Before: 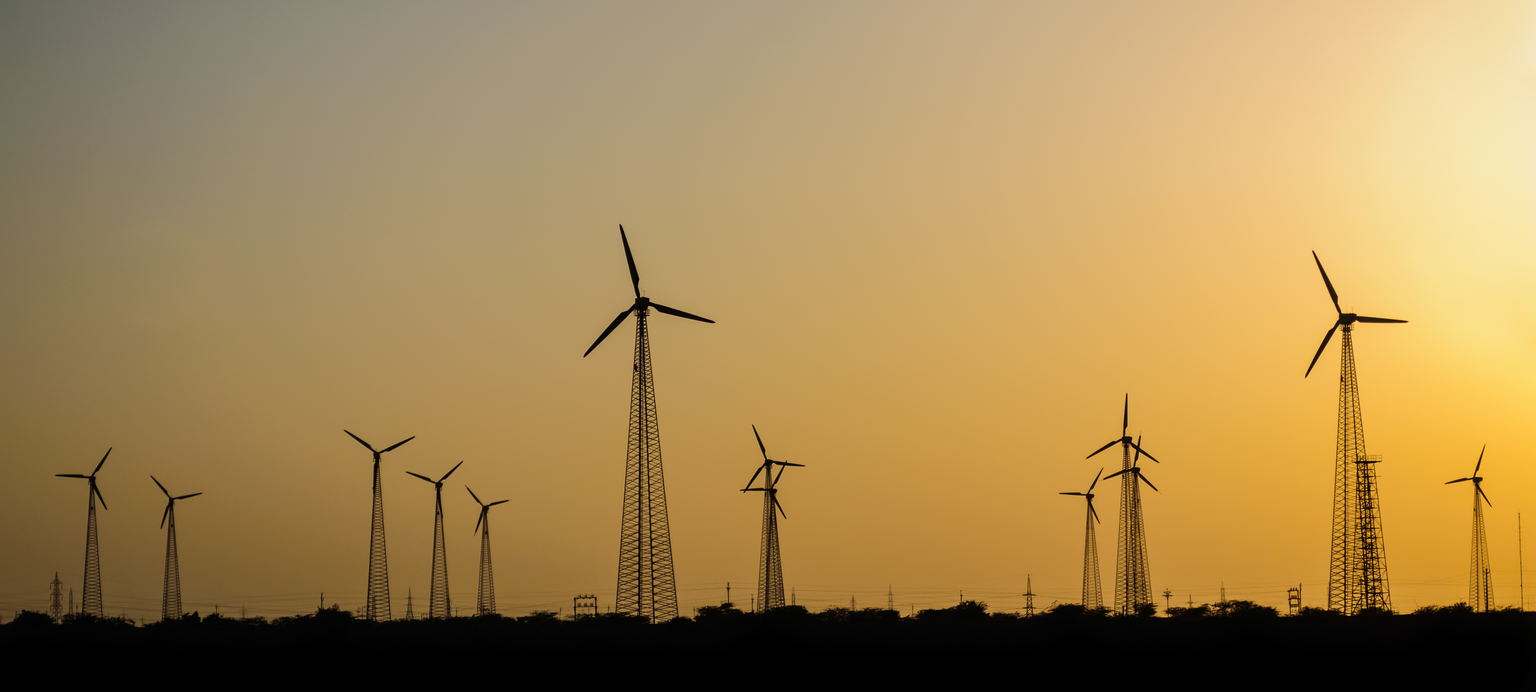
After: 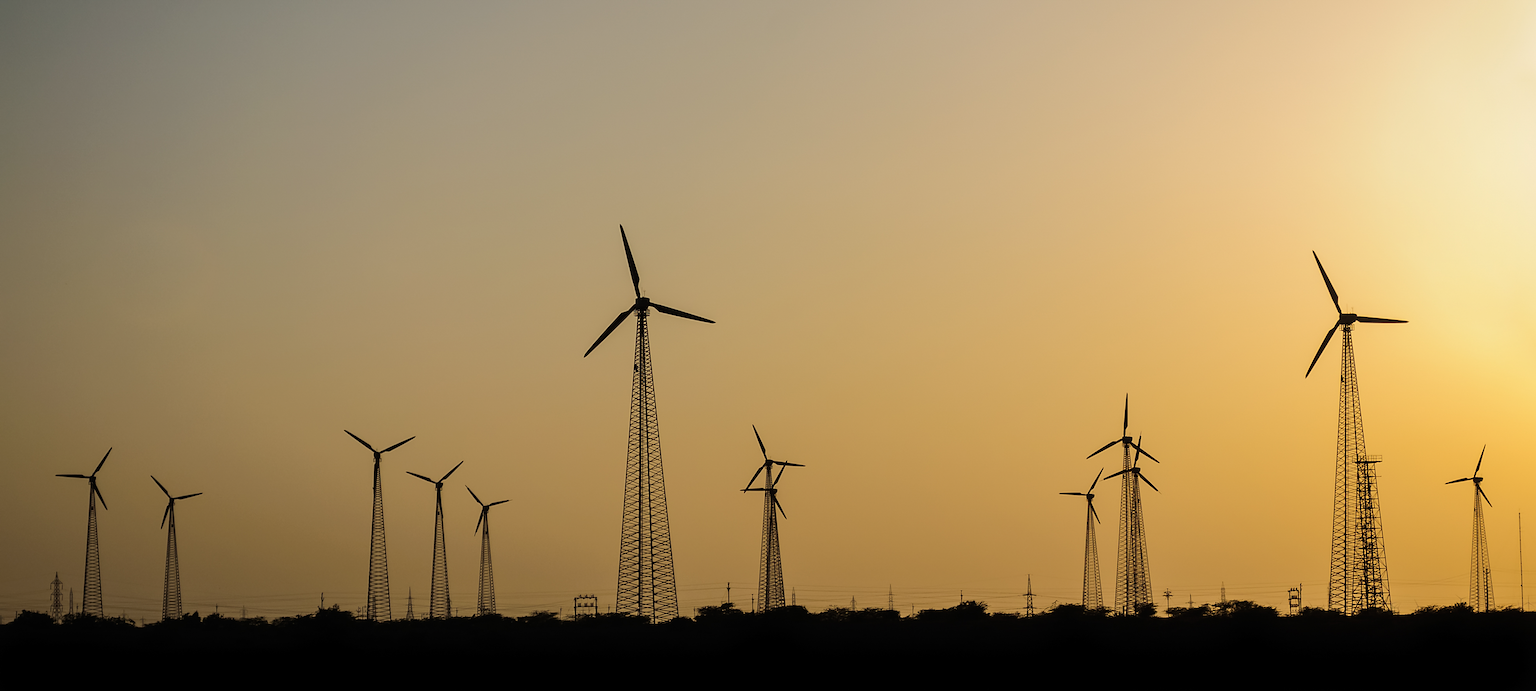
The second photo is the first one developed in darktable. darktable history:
levels: mode automatic
sharpen: on, module defaults
color contrast: green-magenta contrast 0.84, blue-yellow contrast 0.86
